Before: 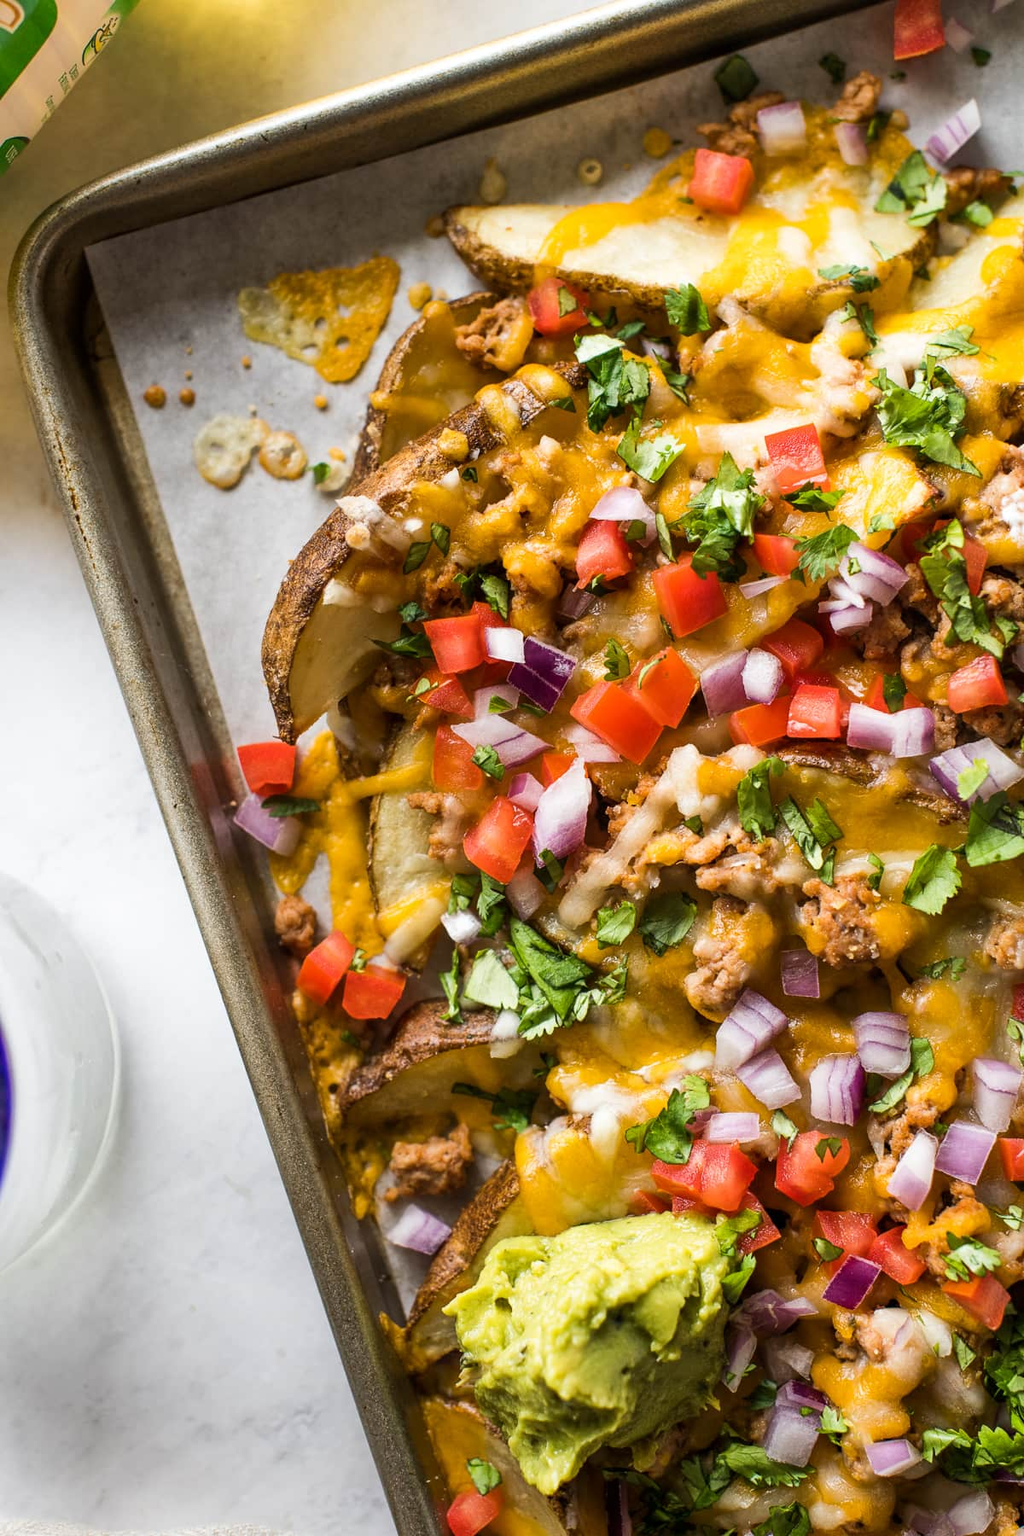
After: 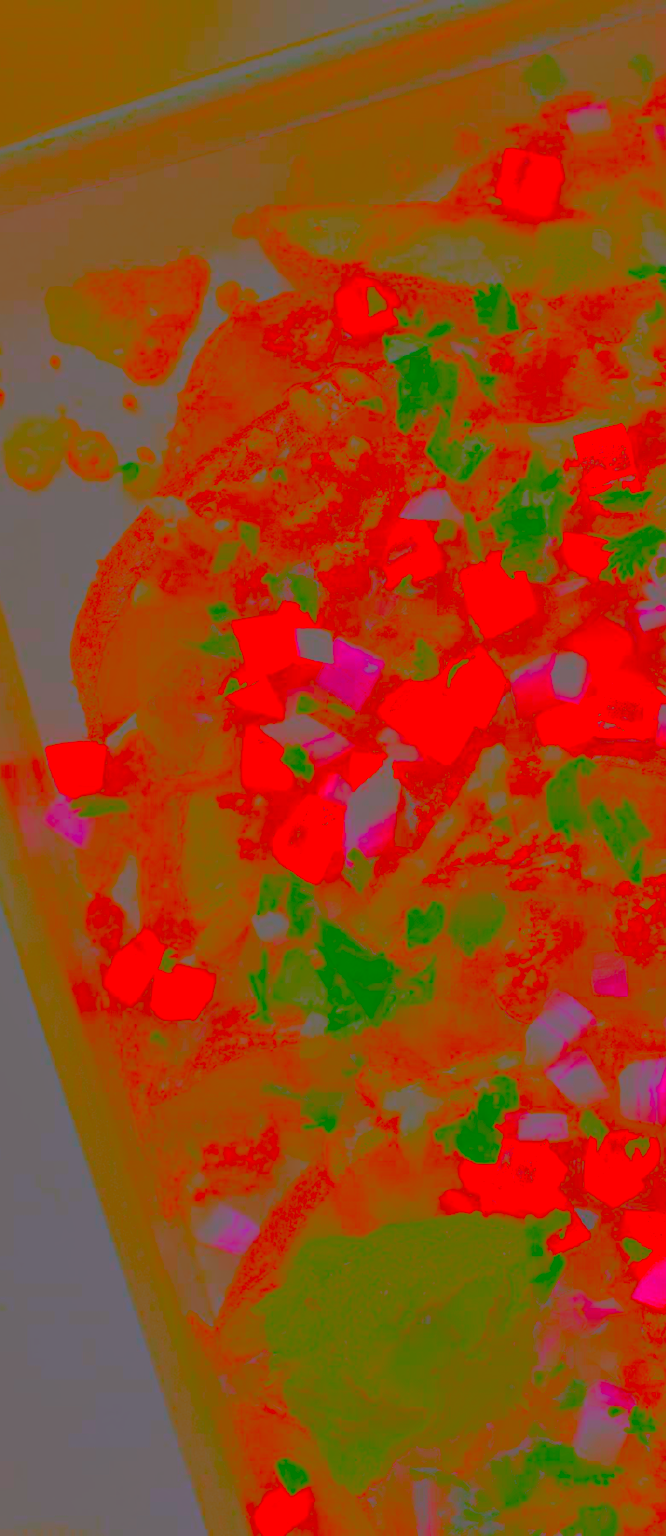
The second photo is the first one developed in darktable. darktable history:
contrast brightness saturation: contrast -0.983, brightness -0.157, saturation 0.763
shadows and highlights: shadows 61.13, highlights color adjustment 49.52%, soften with gaussian
color correction: highlights a* 7.91, highlights b* 4.33
exposure: black level correction 0.001, exposure 1.842 EV, compensate exposure bias true, compensate highlight preservation false
crop and rotate: left 18.726%, right 16.139%
local contrast: mode bilateral grid, contrast 21, coarseness 49, detail 120%, midtone range 0.2
